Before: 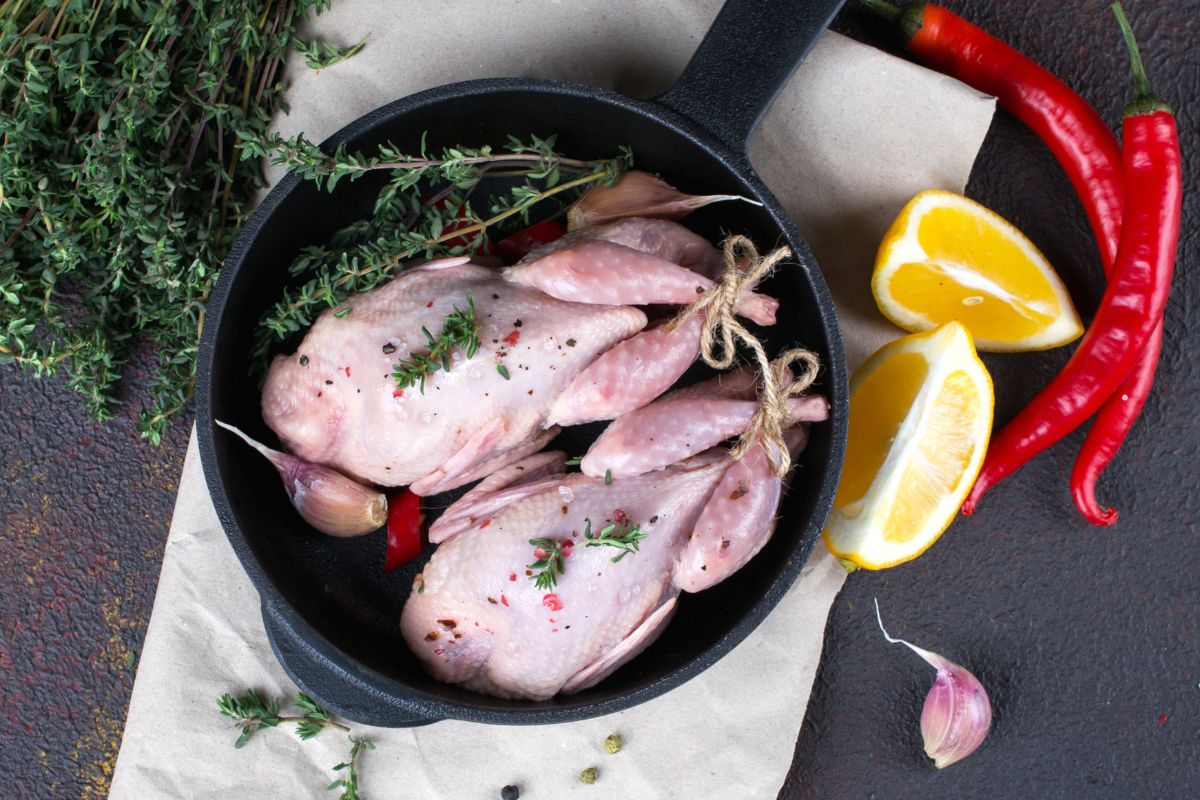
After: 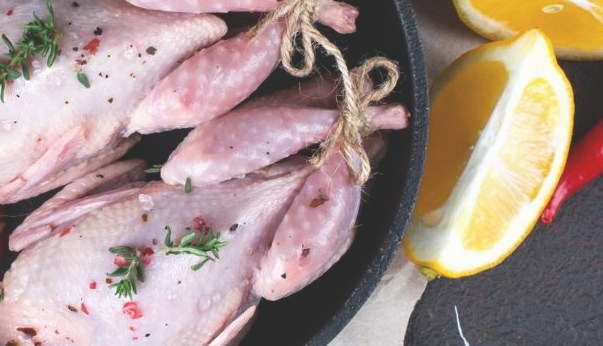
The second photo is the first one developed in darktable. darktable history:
crop: left 35.03%, top 36.625%, right 14.663%, bottom 20.057%
exposure: black level correction -0.023, exposure -0.039 EV, compensate highlight preservation false
